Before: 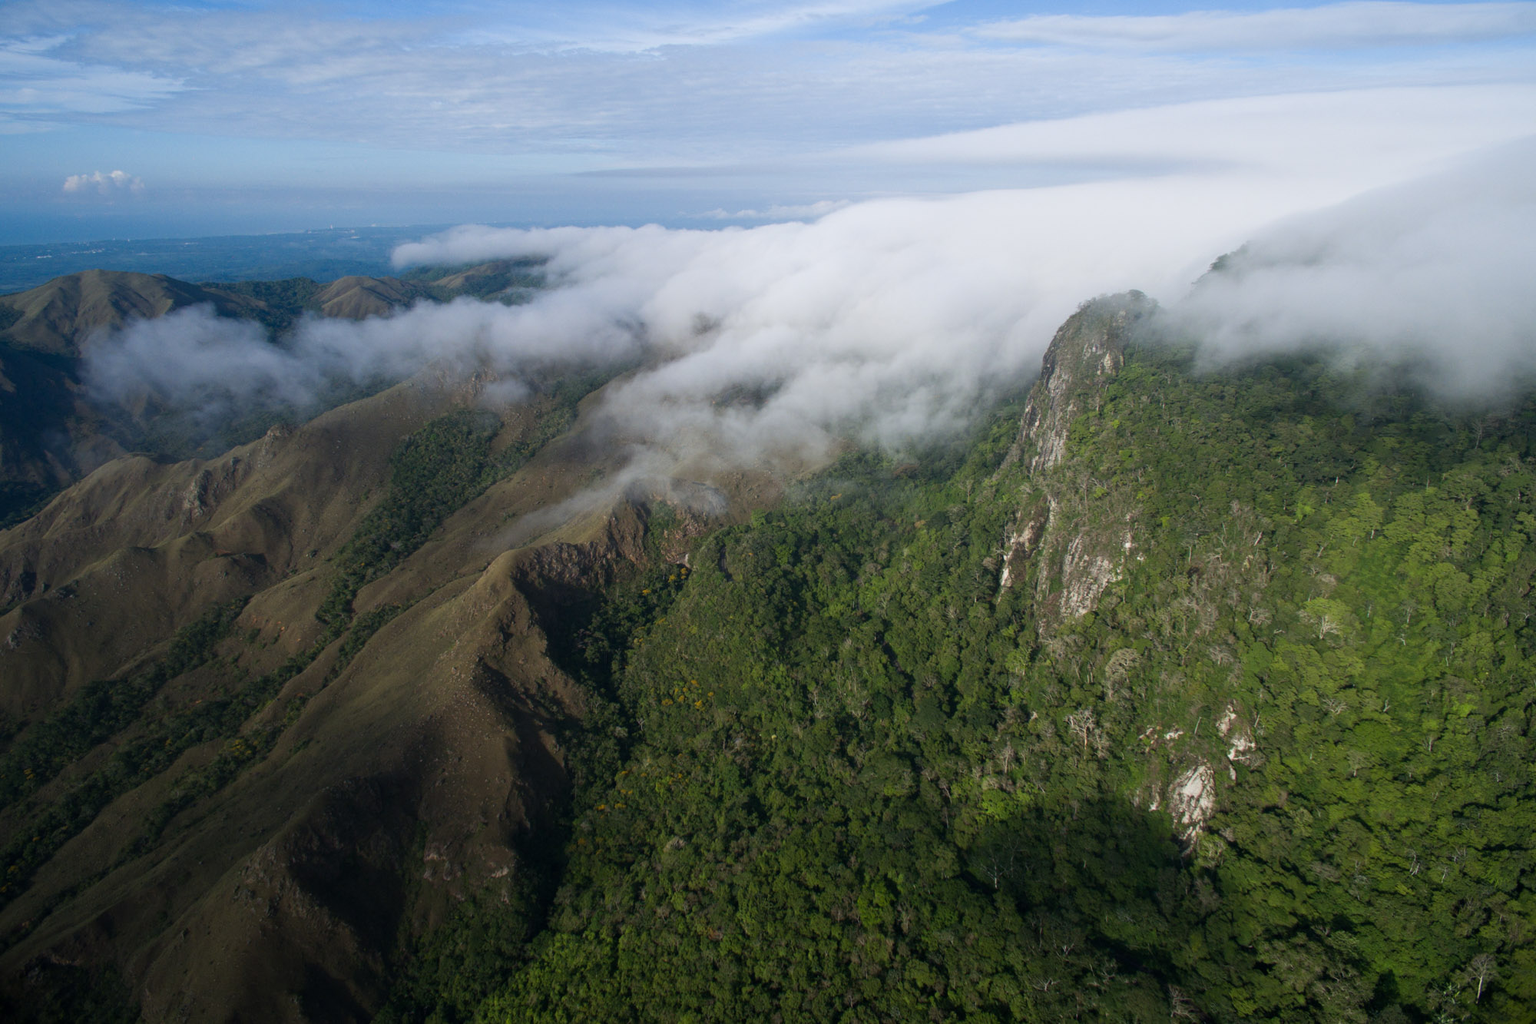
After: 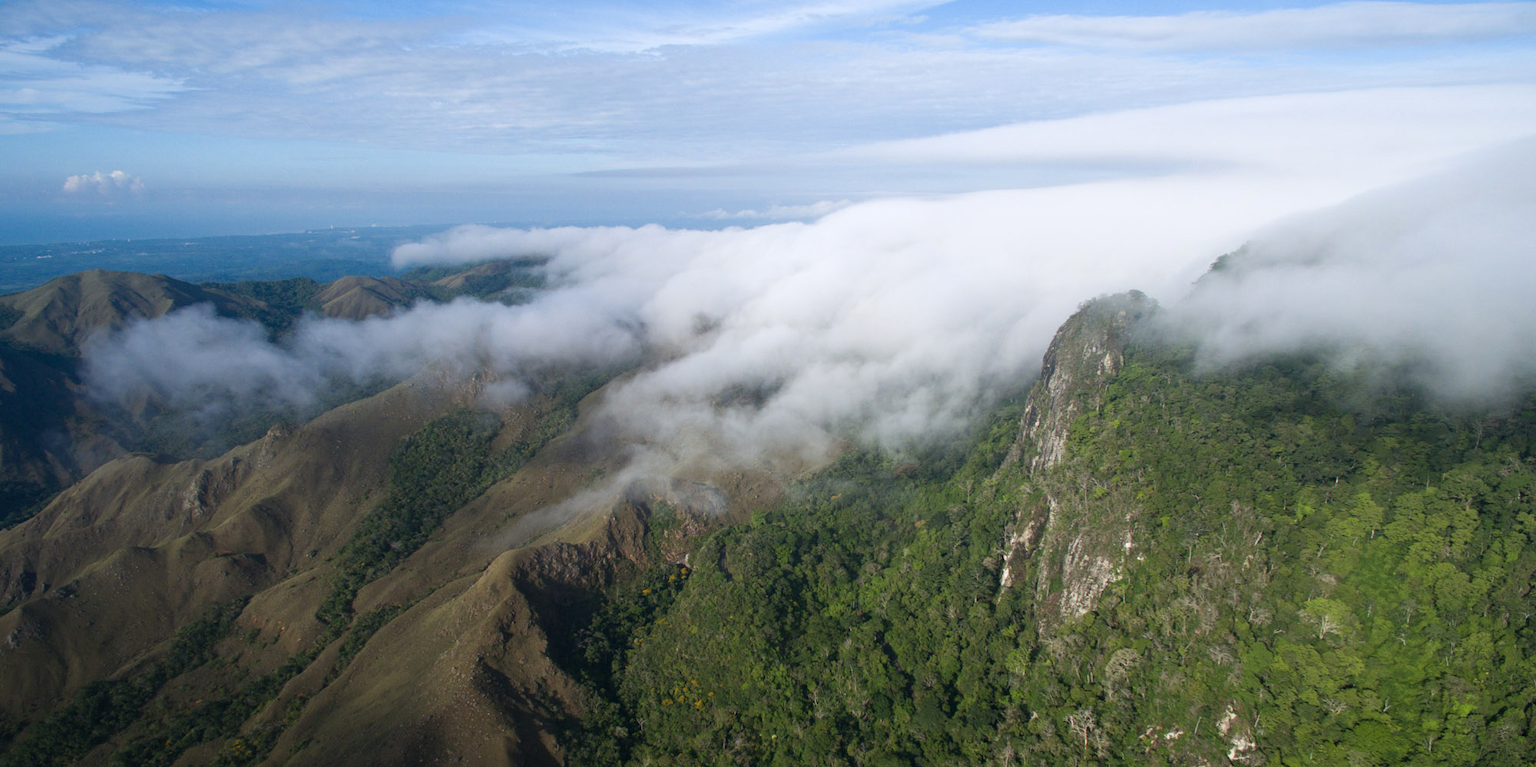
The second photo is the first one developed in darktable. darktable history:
crop: bottom 24.967%
exposure: exposure 0.2 EV, compensate highlight preservation false
